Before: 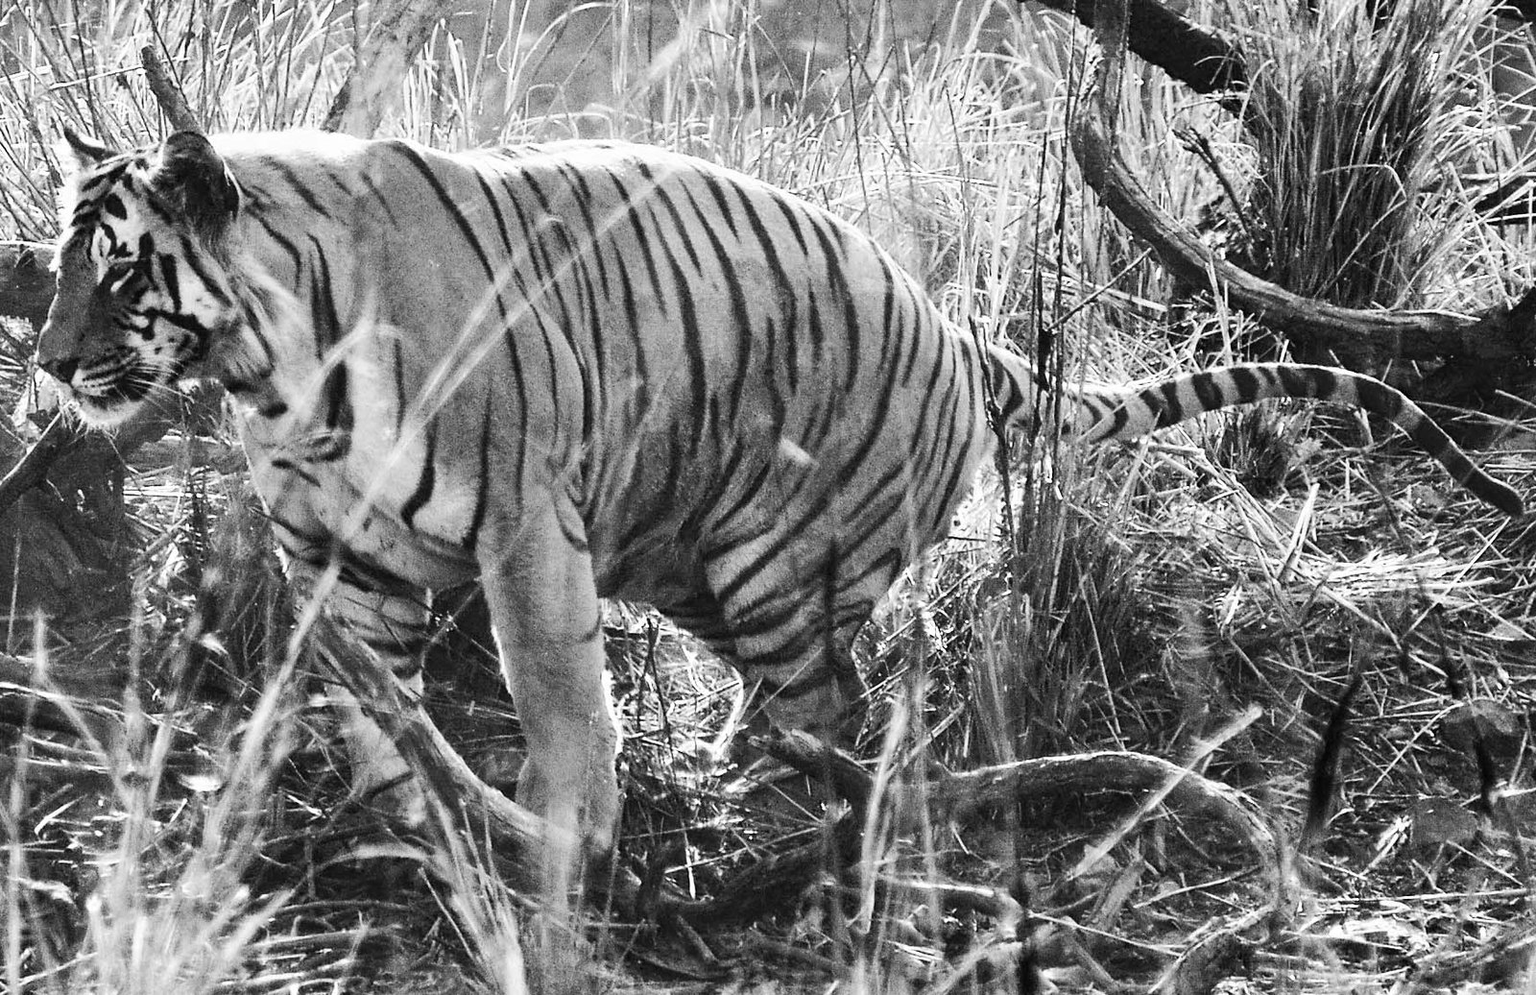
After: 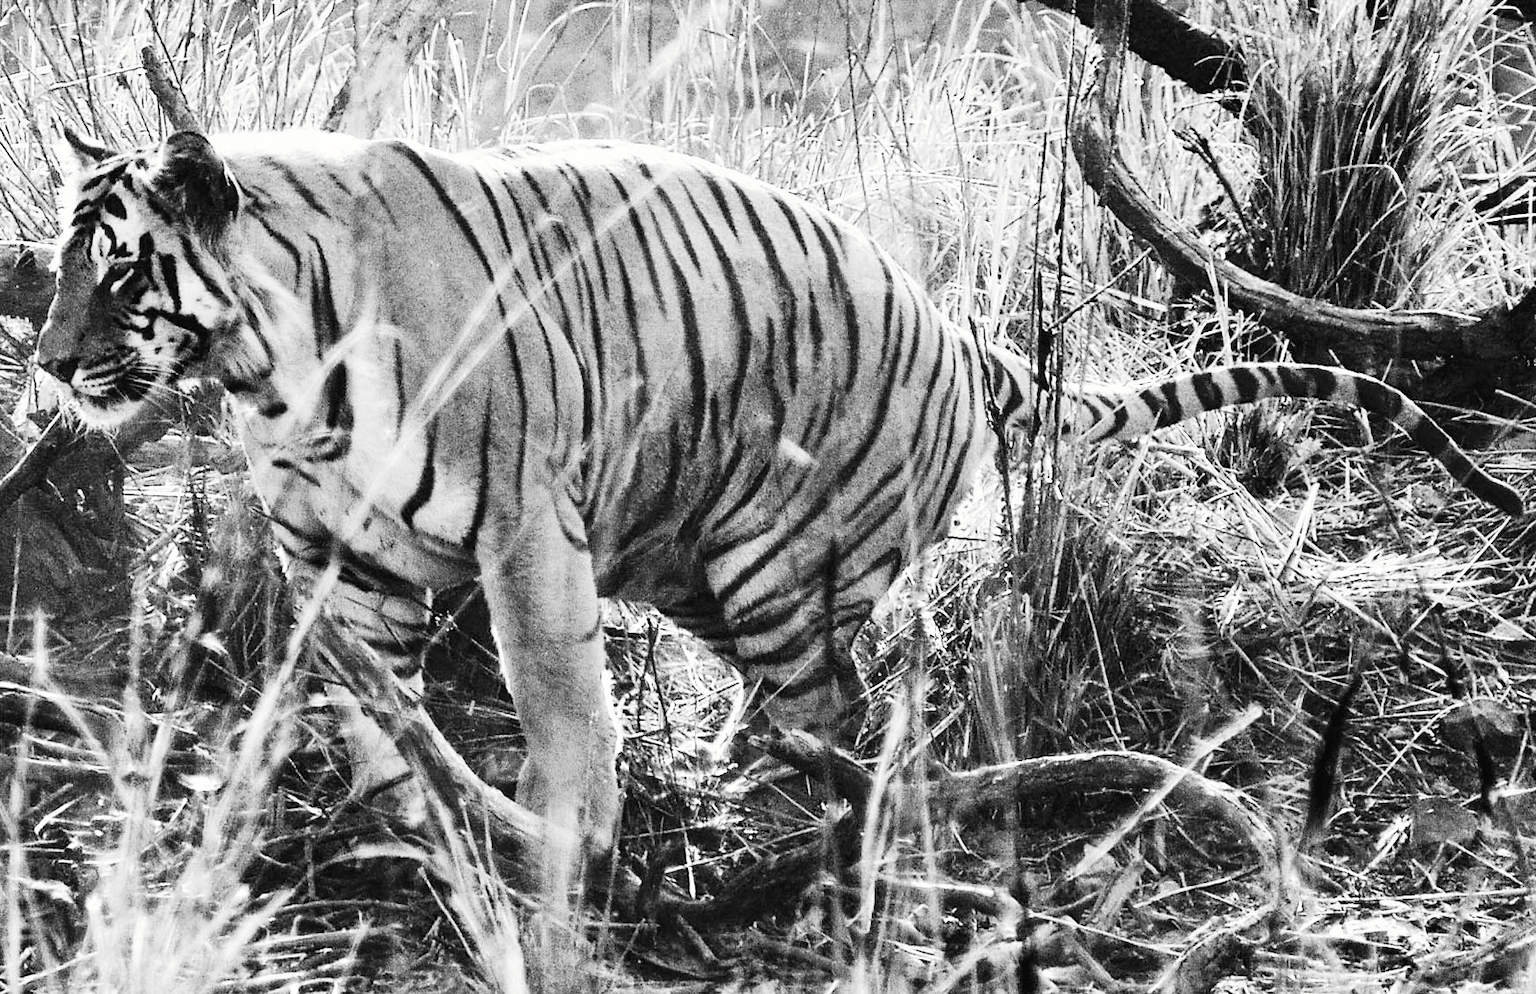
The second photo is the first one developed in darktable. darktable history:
tone curve: curves: ch0 [(0, 0) (0.003, 0.016) (0.011, 0.019) (0.025, 0.023) (0.044, 0.029) (0.069, 0.042) (0.1, 0.068) (0.136, 0.101) (0.177, 0.143) (0.224, 0.21) (0.277, 0.289) (0.335, 0.379) (0.399, 0.476) (0.468, 0.569) (0.543, 0.654) (0.623, 0.75) (0.709, 0.822) (0.801, 0.893) (0.898, 0.946) (1, 1)], preserve colors none
color look up table: target L [100, 95.84, 88.82, 81.33, 75.15, 75.88, 72.94, 65.49, 67.37, 56.83, 37.41, 31.17, 30.3, 200.64, 83.12, 71.1, 72.21, 59.15, 59.41, 57.87, 50.83, 33.46, 31.67, 25.91, 12.74, 90.24, 80.24, 74.42, 69.98, 65.11, 66.24, 62.46, 47.24, 54.76, 50.17, 41.55, 50.83, 37.41, 27.39, 19.55, 19.55, 9.263, 8.248, 87.41, 84.56, 77.34, 69.24, 59.41, 34.31], target a [-0.097, -0.099, -0.101, 0, -0.002, -0.001, -0.001, -0.001, 0, 0.001 ×4, 0, -0.001, 0, 0, 0.001, 0, 0, 0, 0.001, 0.001, 0, 0, -0.003, -0.001, -0.001, -0.001, 0, -0.002, -0.001, 0, 0, 0.001, 0.001, 0, 0.001 ×4, 0, 0, -0.003, -0.003, -0.001, 0, 0, 0.001], target b [1.212, 1.225, 1.246, 0.002, 0.024, 0.003, 0.003, 0.004, 0.003, -0.003 ×4, 0, 0.003, 0.003, 0.003, -0.003, -0.003, -0.003, 0.003, -0.003, -0.005, -0.003, -0.001, 0.024, 0.003 ×4, 0.023, 0.004, -0.003, 0.003, -0.003, -0.003, 0.003, -0.003 ×4, 0.003, -0.002, 0.025, 0.025, 0.003, 0.003, -0.003, -0.003], num patches 49
